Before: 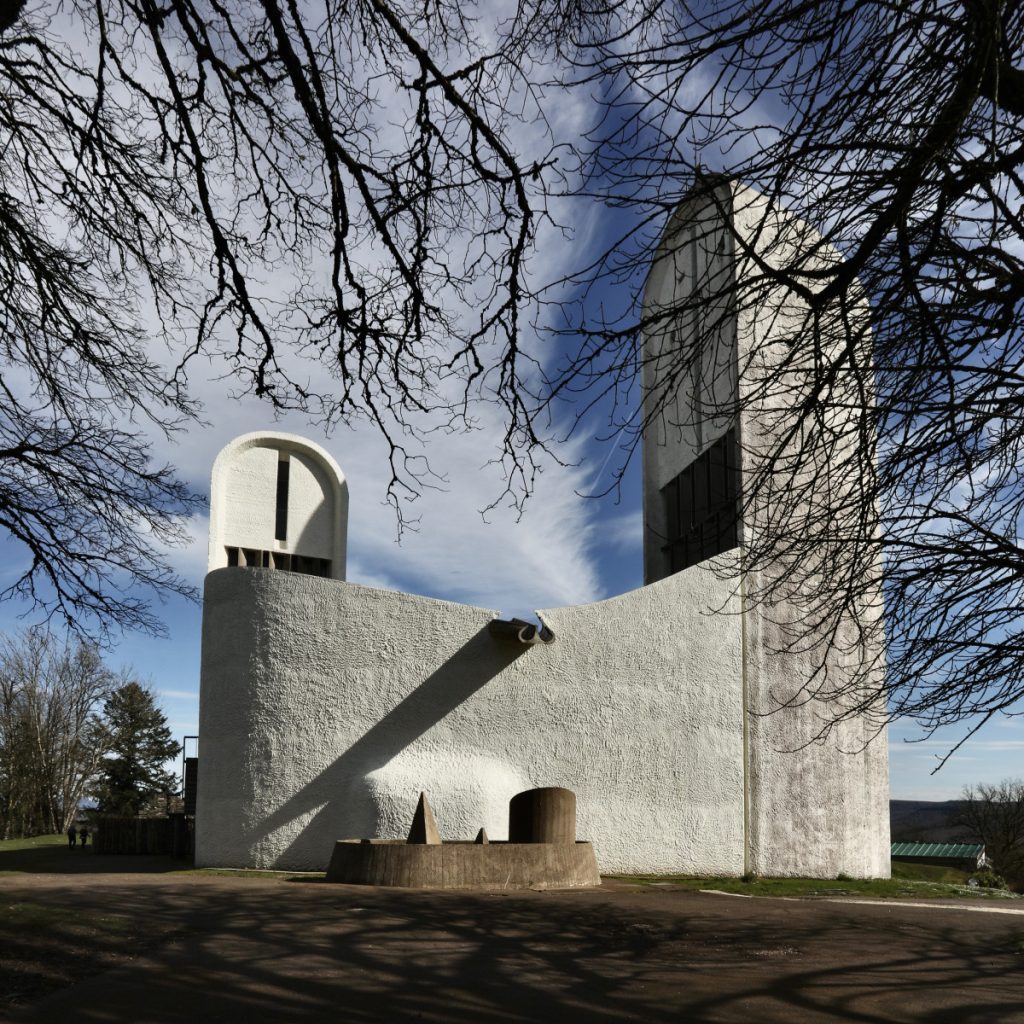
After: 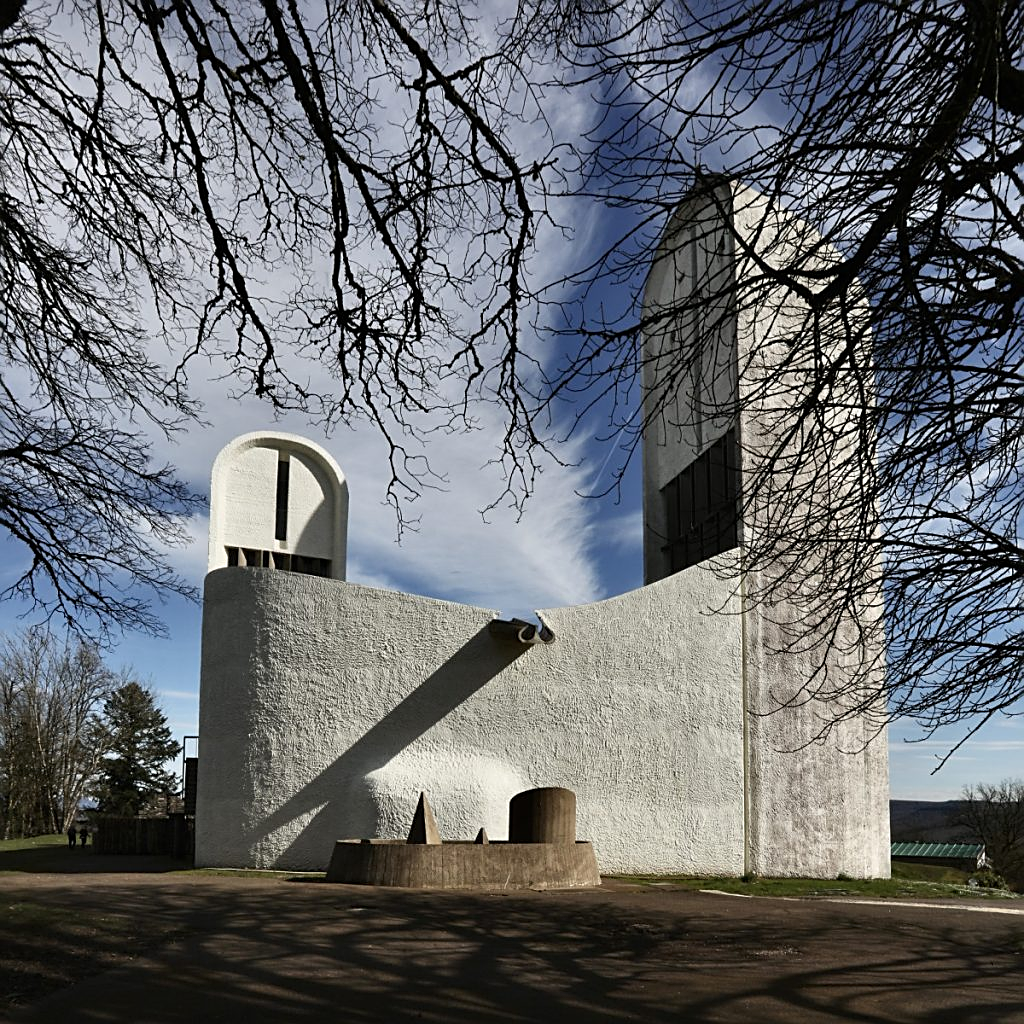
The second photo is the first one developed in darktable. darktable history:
sharpen: amount 0.551
